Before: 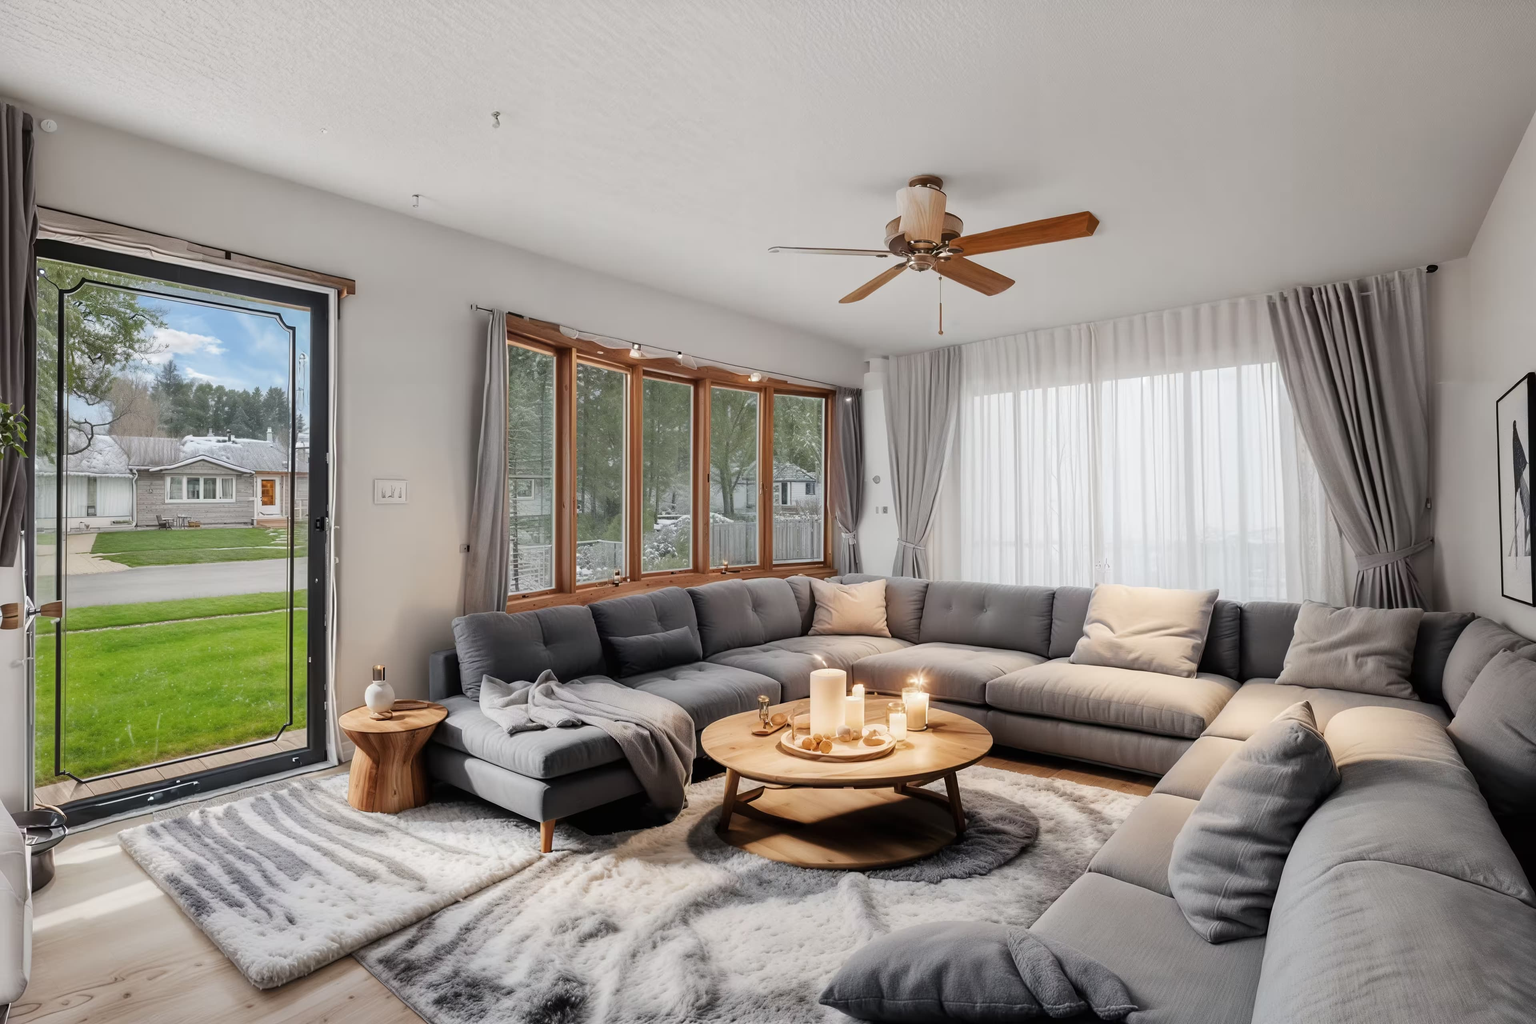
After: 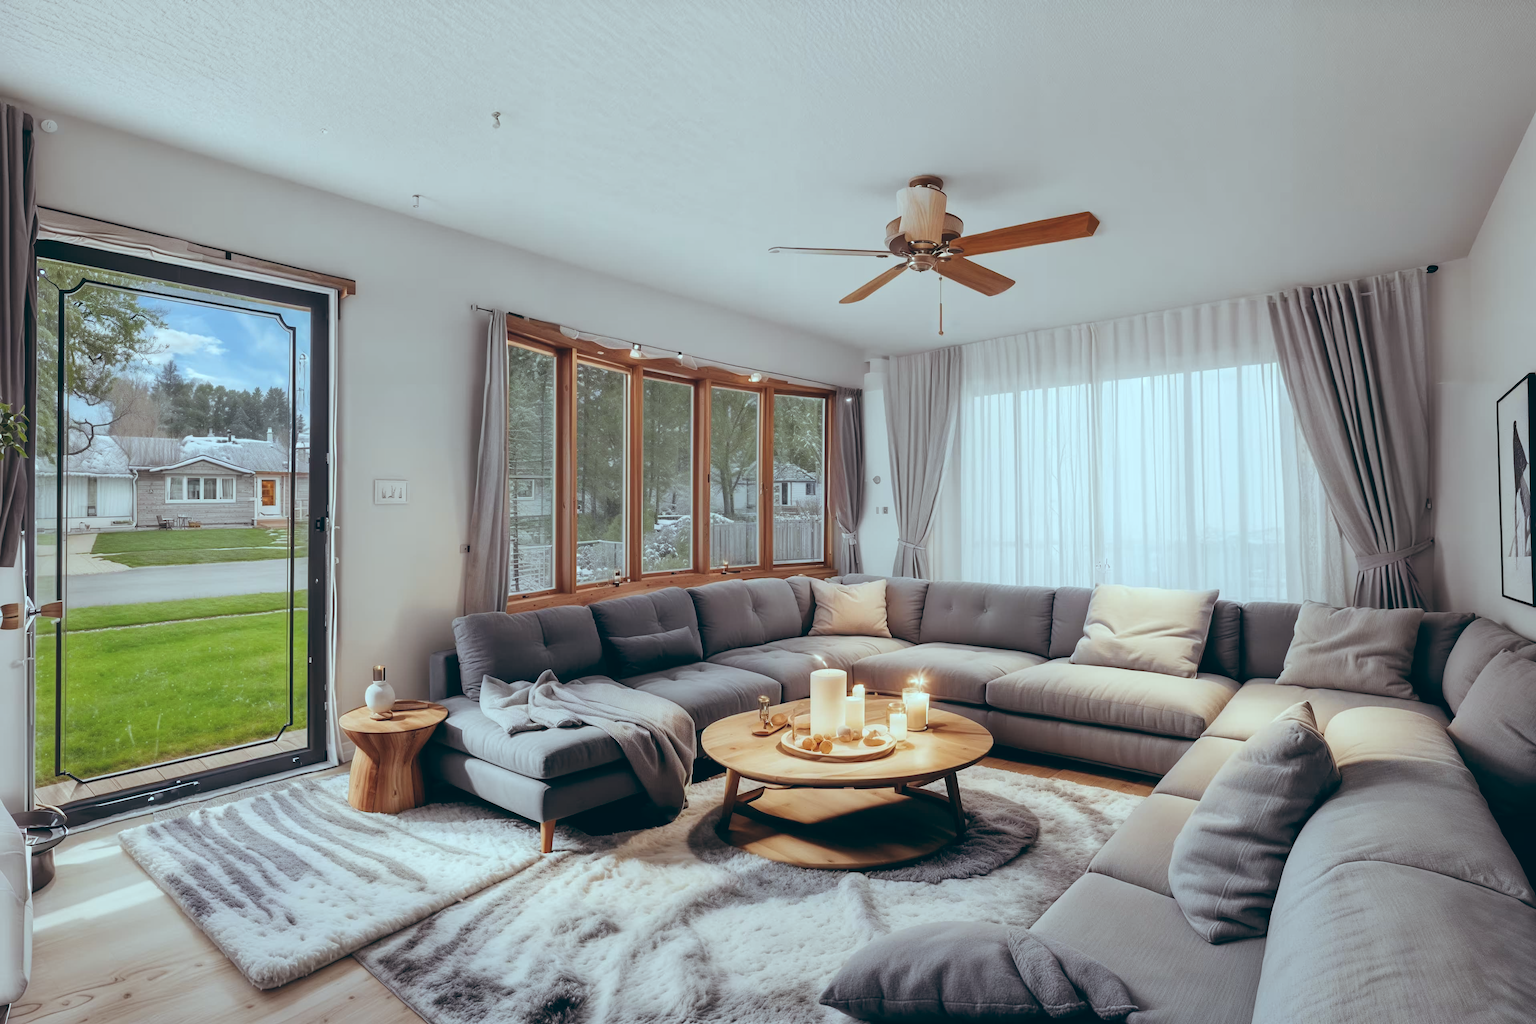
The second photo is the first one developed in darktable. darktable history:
color balance: lift [1.003, 0.993, 1.001, 1.007], gamma [1.018, 1.072, 0.959, 0.928], gain [0.974, 0.873, 1.031, 1.127]
